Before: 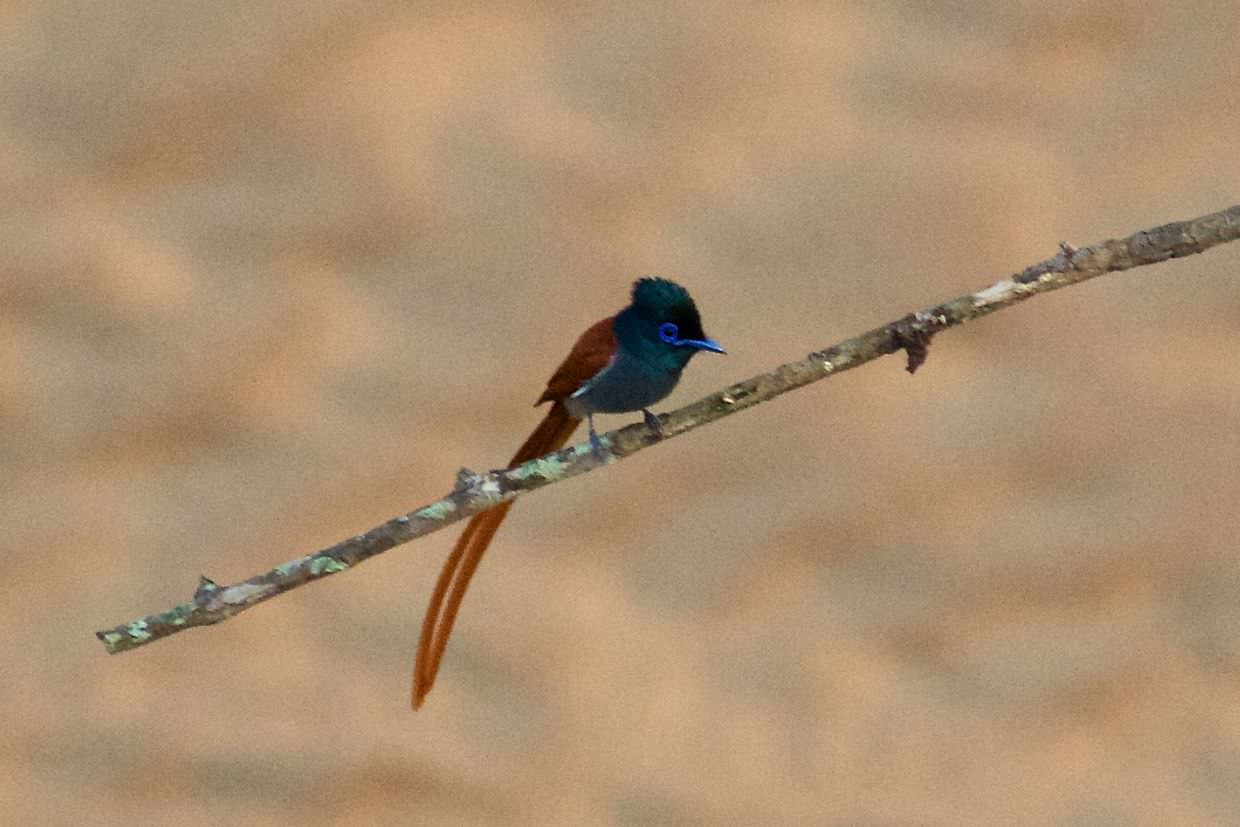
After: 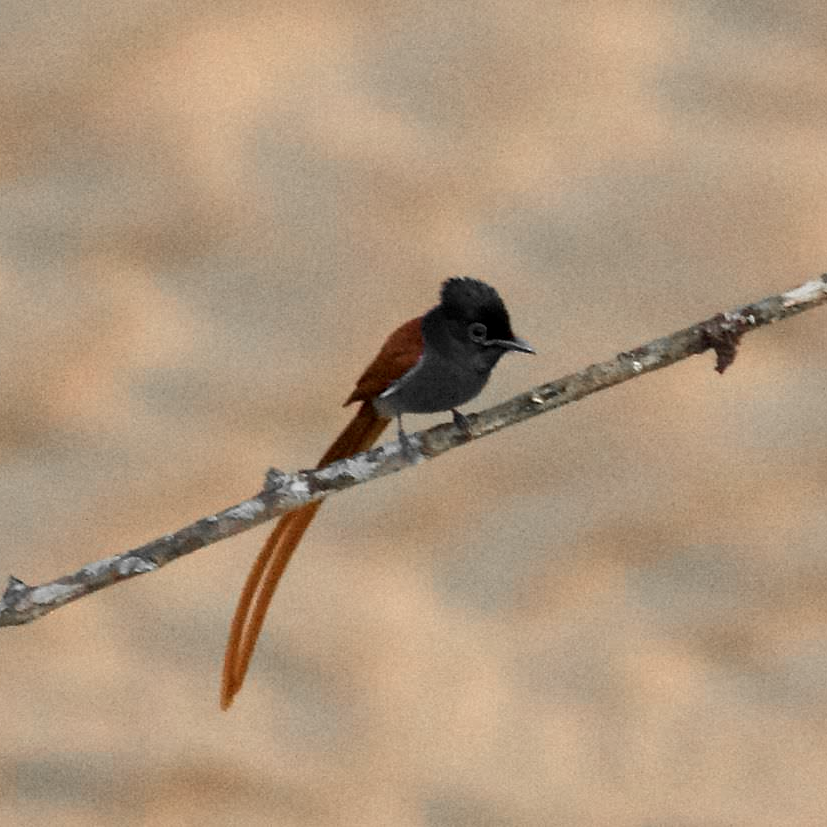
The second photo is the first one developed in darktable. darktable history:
crop and rotate: left 15.446%, right 17.836%
color zones: curves: ch0 [(0, 0.447) (0.184, 0.543) (0.323, 0.476) (0.429, 0.445) (0.571, 0.443) (0.714, 0.451) (0.857, 0.452) (1, 0.447)]; ch1 [(0, 0.464) (0.176, 0.46) (0.287, 0.177) (0.429, 0.002) (0.571, 0) (0.714, 0) (0.857, 0) (1, 0.464)], mix 20%
local contrast: highlights 100%, shadows 100%, detail 120%, midtone range 0.2
